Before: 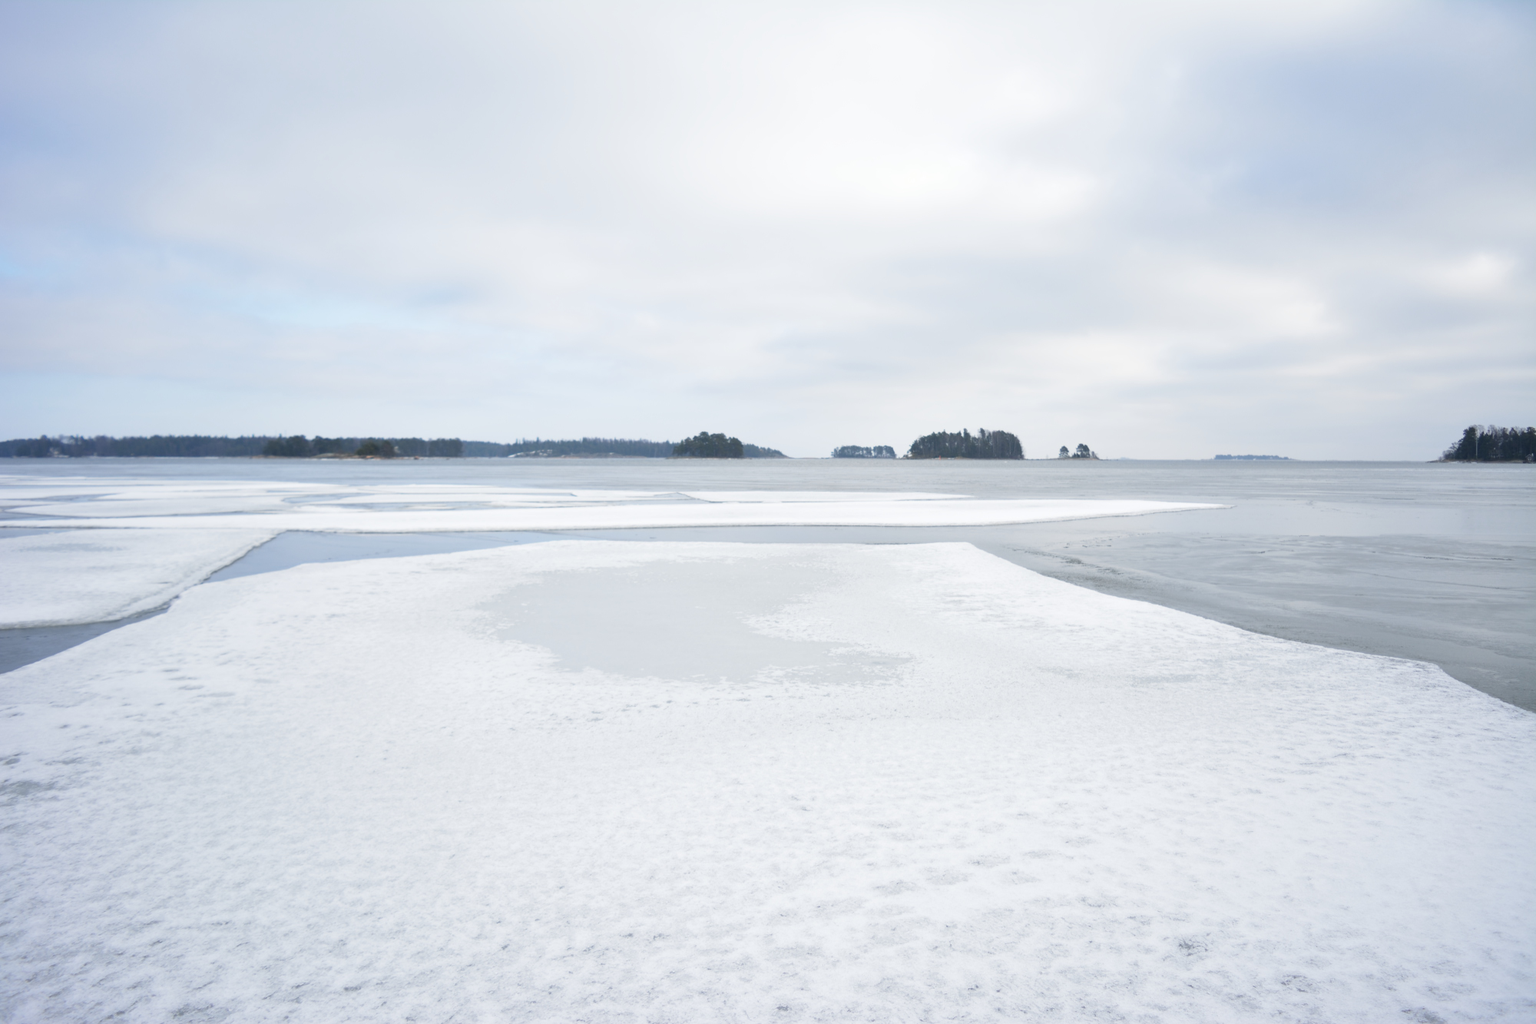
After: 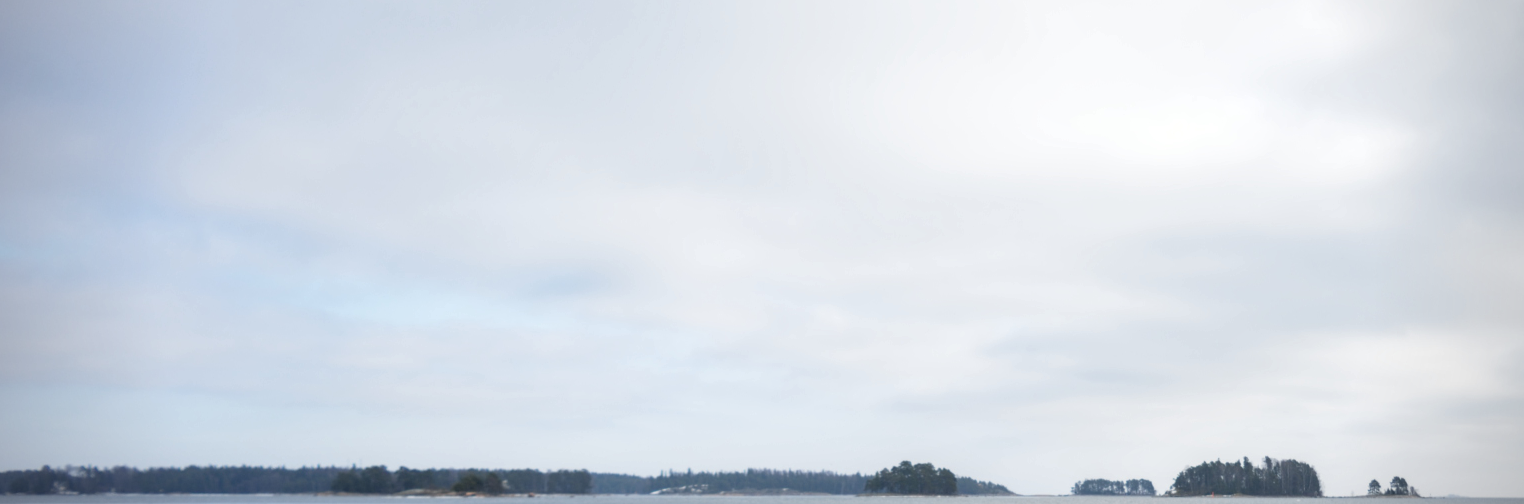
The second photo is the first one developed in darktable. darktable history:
crop: left 0.558%, top 7.638%, right 23.22%, bottom 54.488%
local contrast: on, module defaults
vignetting: width/height ratio 1.099
